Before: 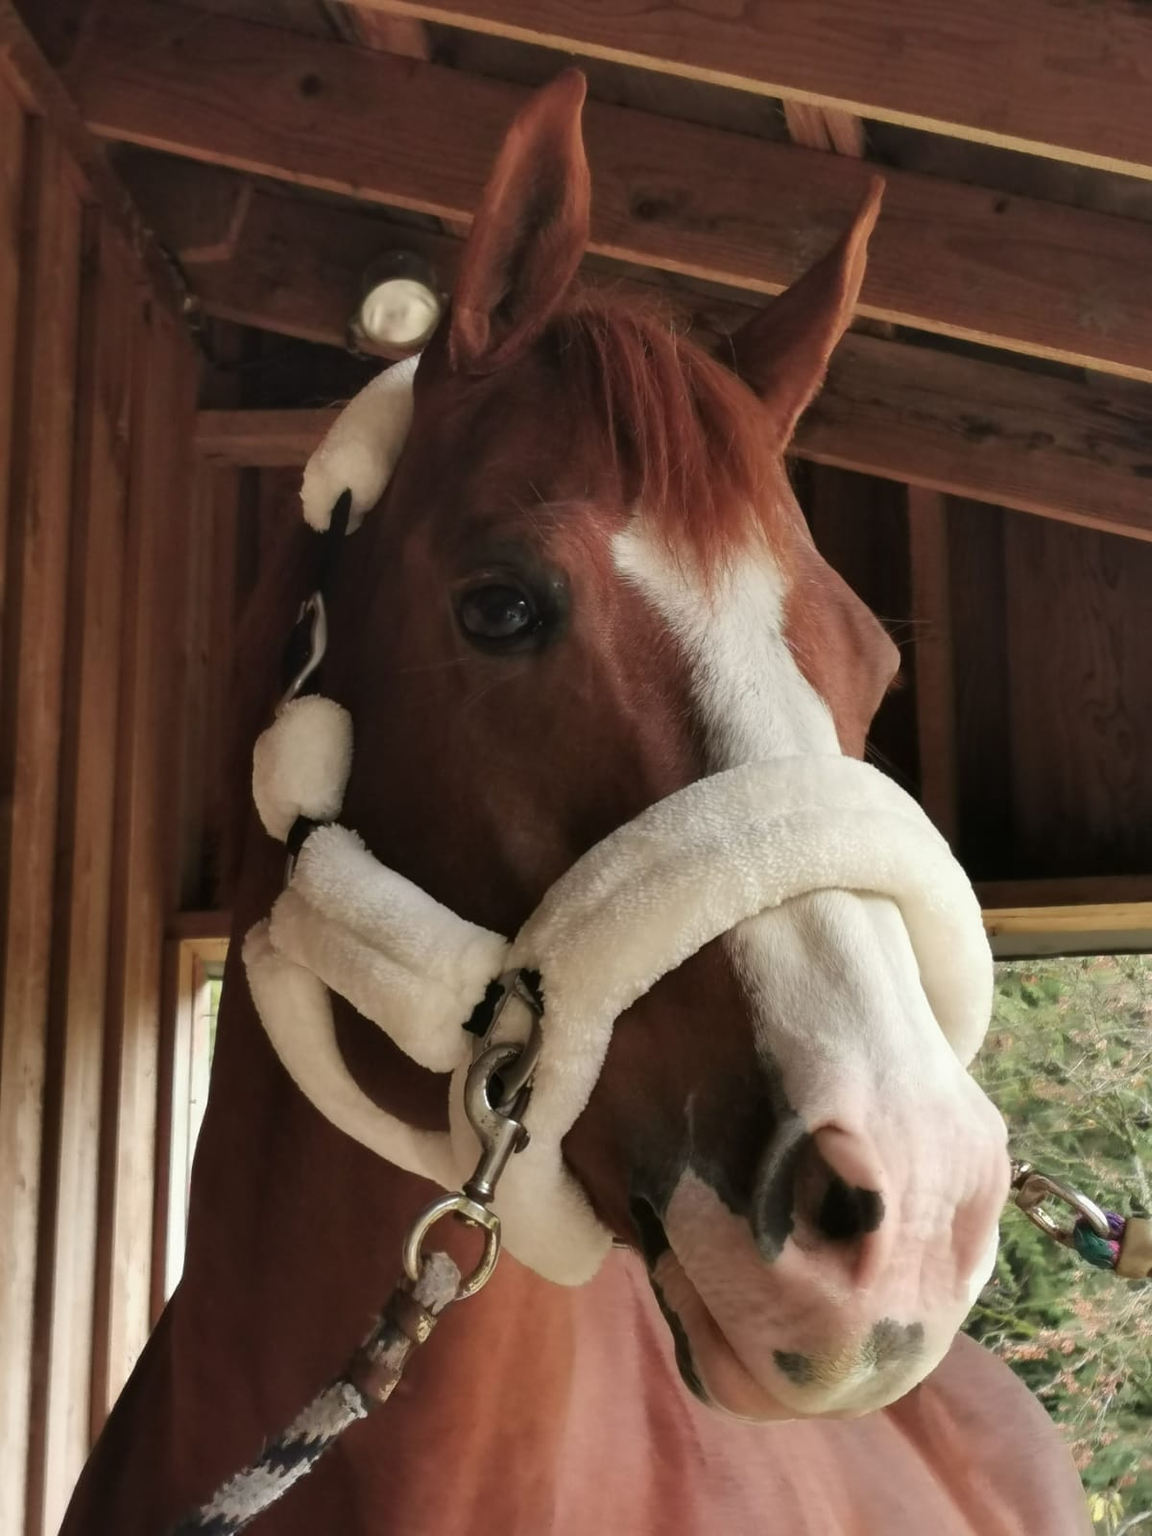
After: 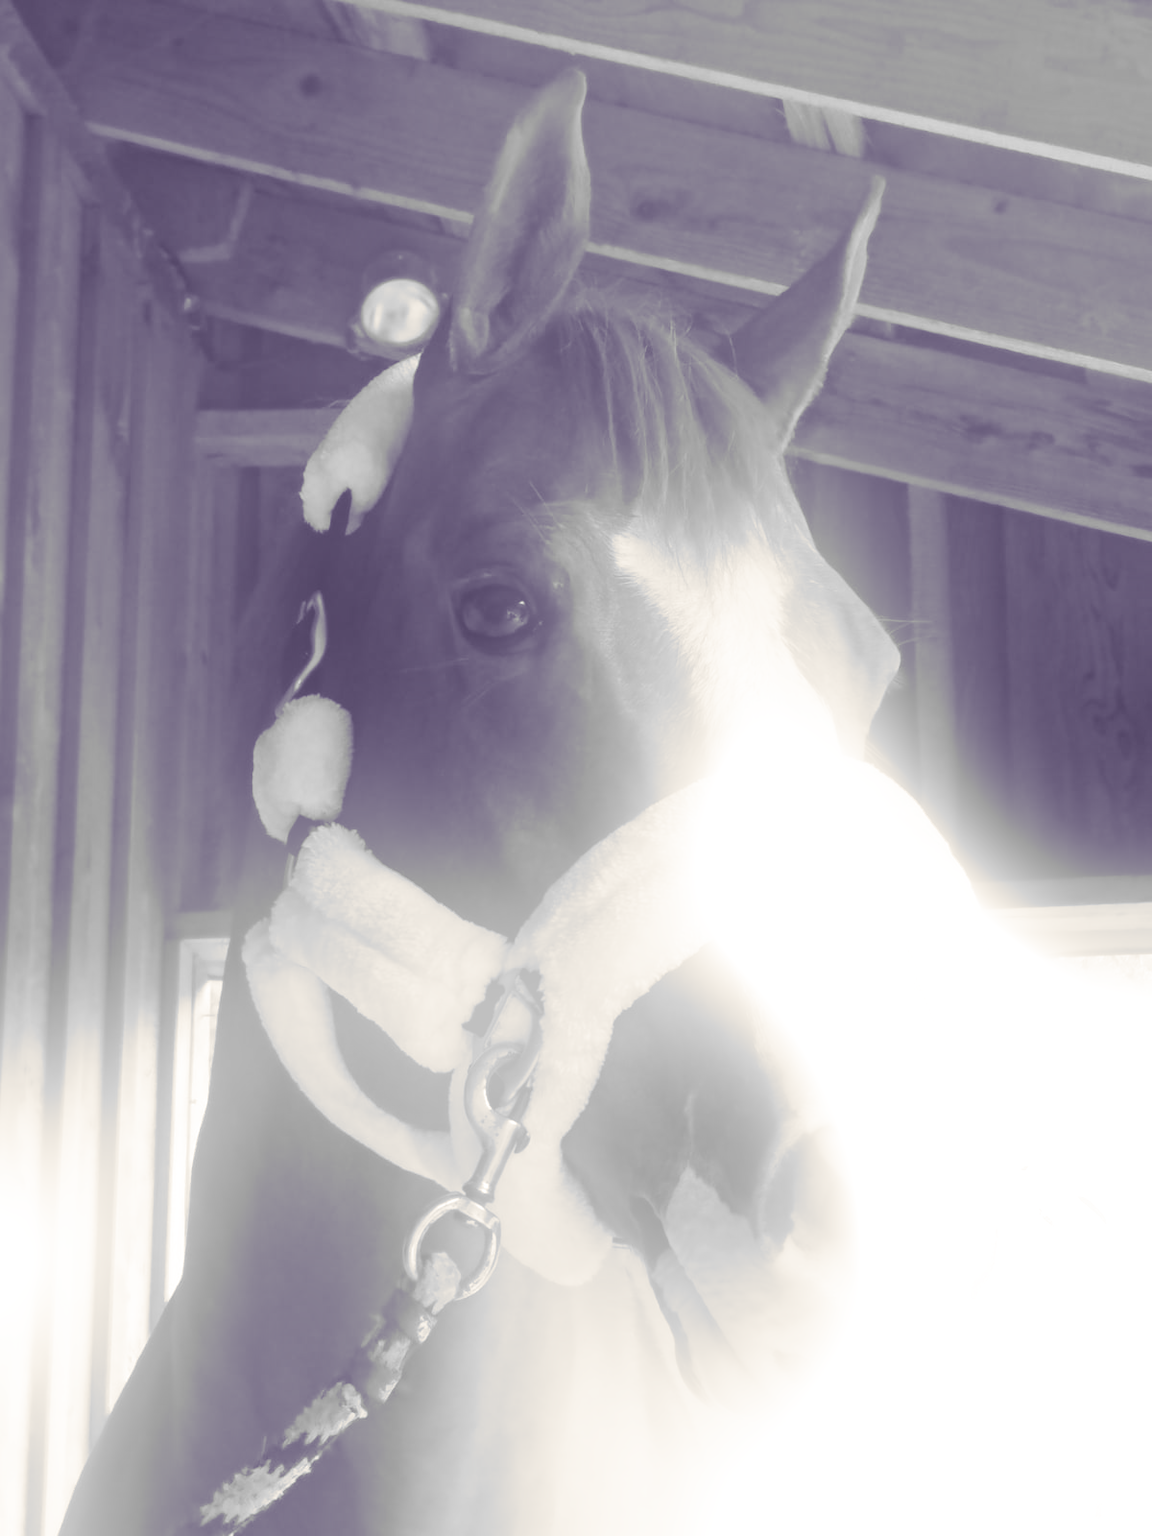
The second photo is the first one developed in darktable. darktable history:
bloom: size 25%, threshold 5%, strength 90%
split-toning: shadows › hue 255.6°, shadows › saturation 0.66, highlights › hue 43.2°, highlights › saturation 0.68, balance -50.1
contrast equalizer: y [[0.5, 0.5, 0.544, 0.569, 0.5, 0.5], [0.5 ×6], [0.5 ×6], [0 ×6], [0 ×6]]
contrast brightness saturation: saturation 0.1
monochrome: on, module defaults
